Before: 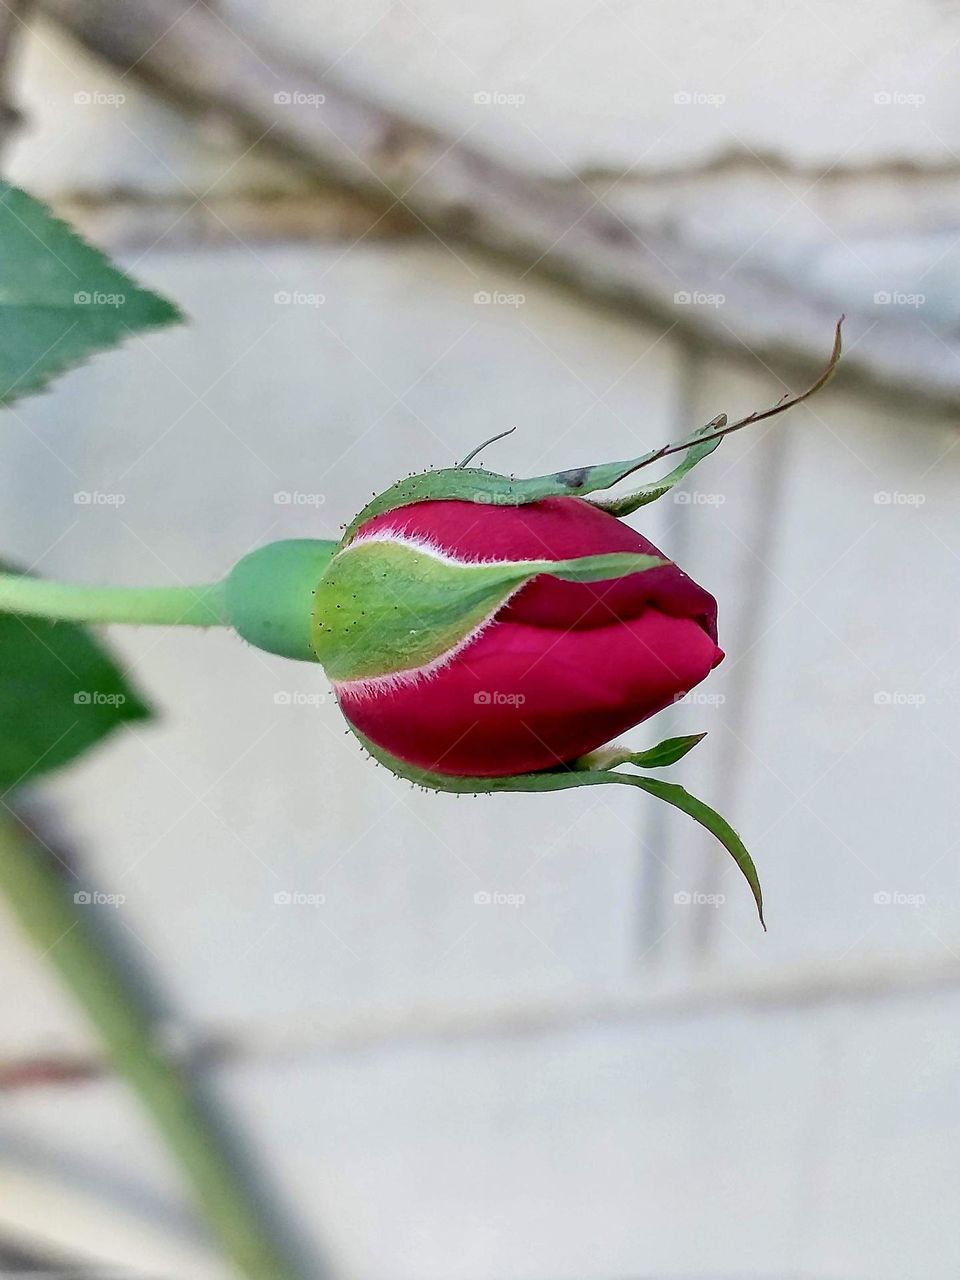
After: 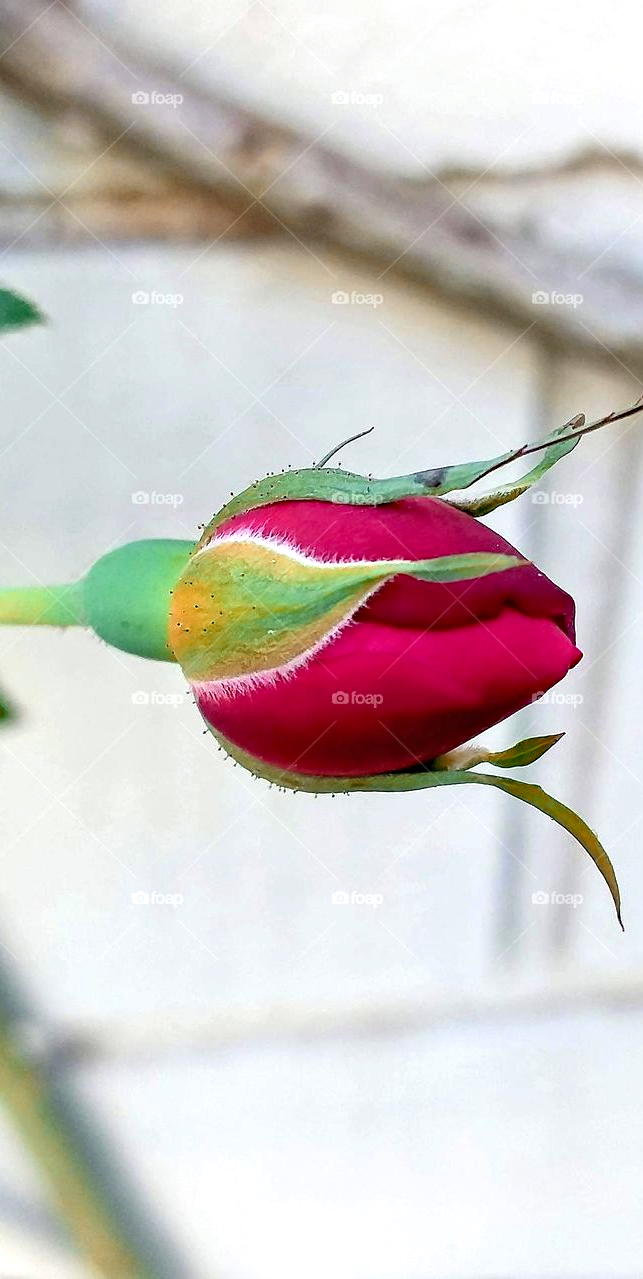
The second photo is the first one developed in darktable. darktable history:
tone equalizer: on, module defaults
color zones: curves: ch2 [(0, 0.5) (0.084, 0.497) (0.323, 0.335) (0.4, 0.497) (1, 0.5)]
exposure: black level correction 0, exposure 0.499 EV, compensate exposure bias true, compensate highlight preservation false
haze removal: adaptive false
crop and rotate: left 14.835%, right 18.091%
